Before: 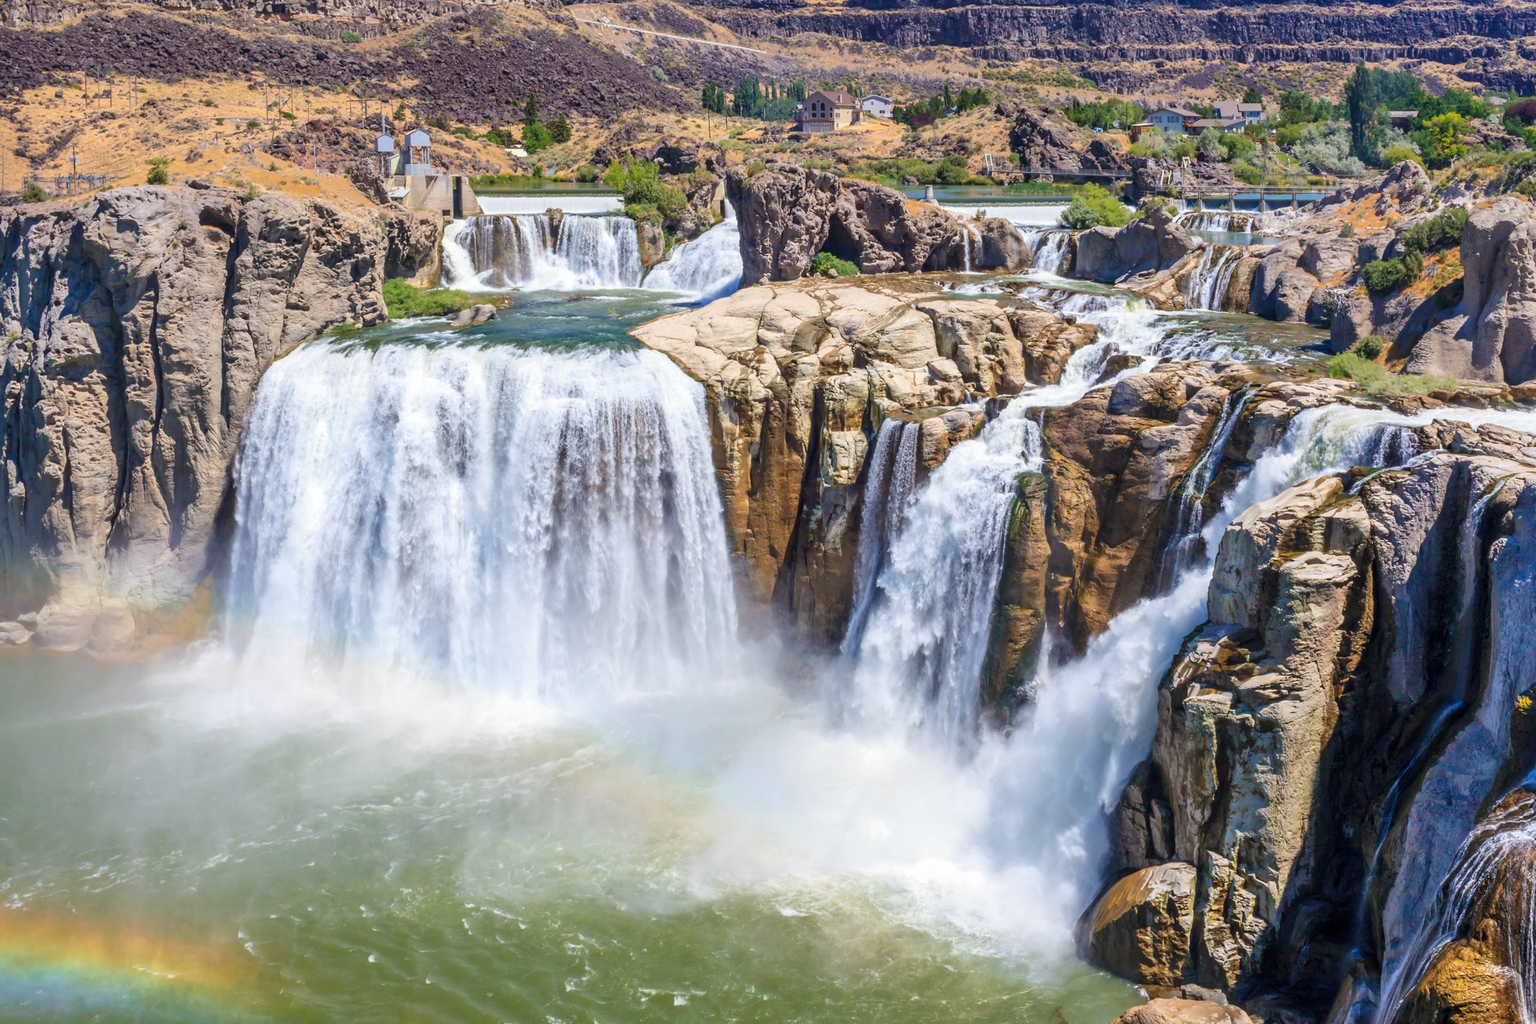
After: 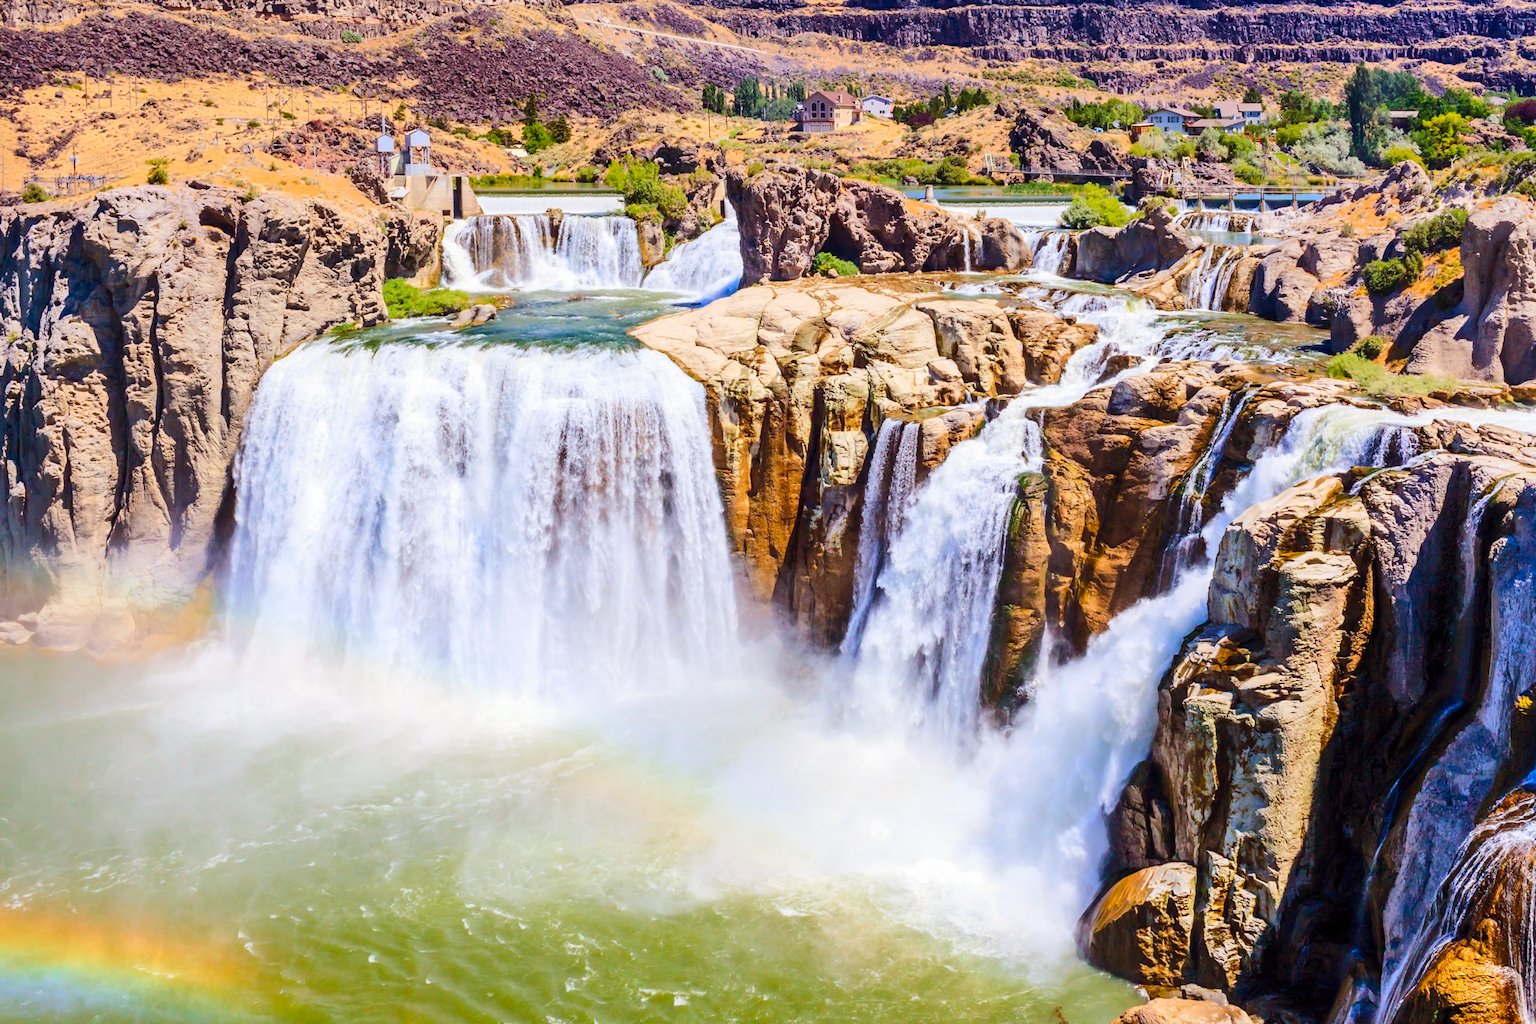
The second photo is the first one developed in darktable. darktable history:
color balance rgb: perceptual saturation grading › global saturation 20%, perceptual saturation grading › highlights -25%, perceptual saturation grading › shadows 50%
rgb curve: curves: ch0 [(0, 0) (0.284, 0.292) (0.505, 0.644) (1, 1)], compensate middle gray true
rgb levels: mode RGB, independent channels, levels [[0, 0.5, 1], [0, 0.521, 1], [0, 0.536, 1]]
